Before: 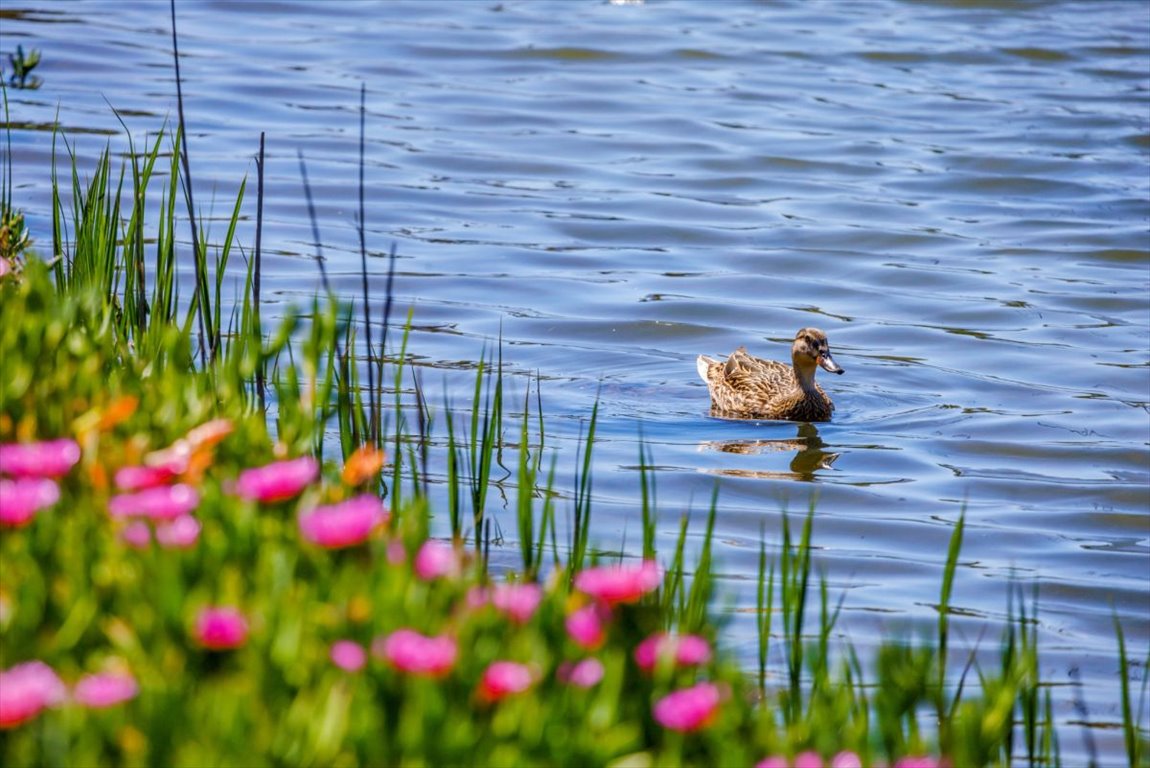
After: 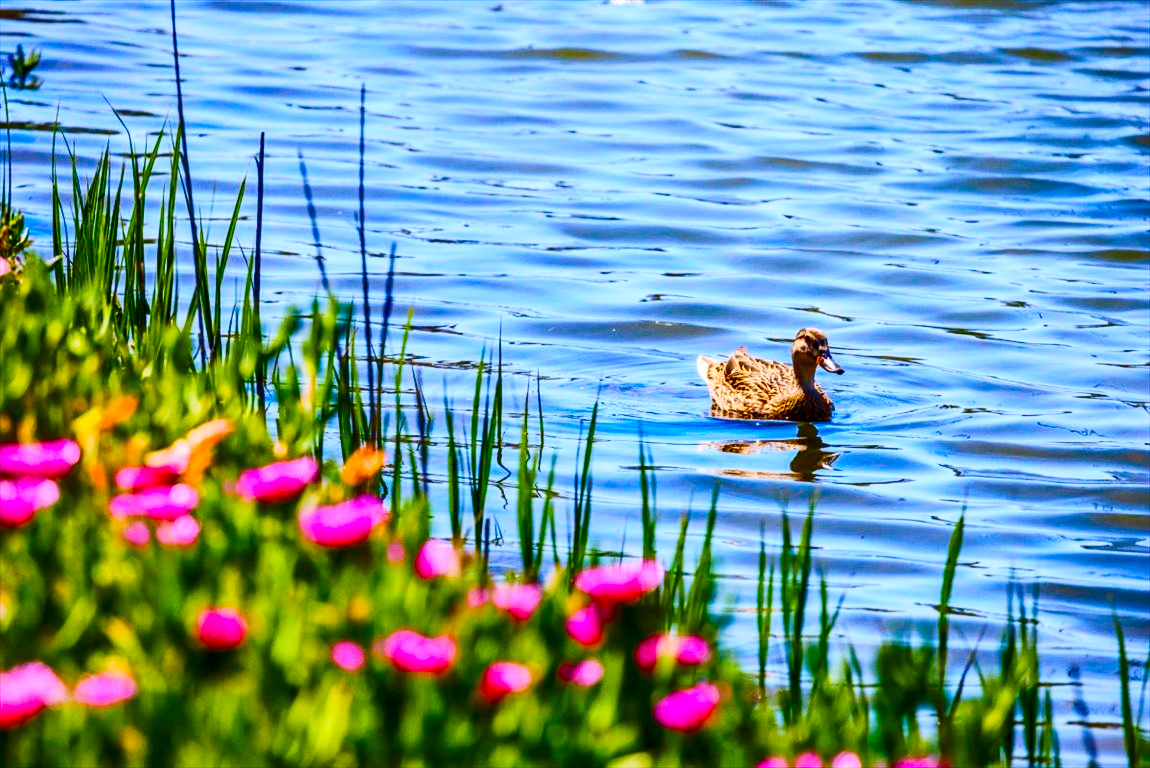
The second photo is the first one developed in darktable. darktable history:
color balance rgb: perceptual saturation grading › global saturation 20%, perceptual saturation grading › highlights -25%, perceptual saturation grading › shadows 50.52%, global vibrance 40.24%
contrast brightness saturation: contrast 0.4, brightness 0.05, saturation 0.25
